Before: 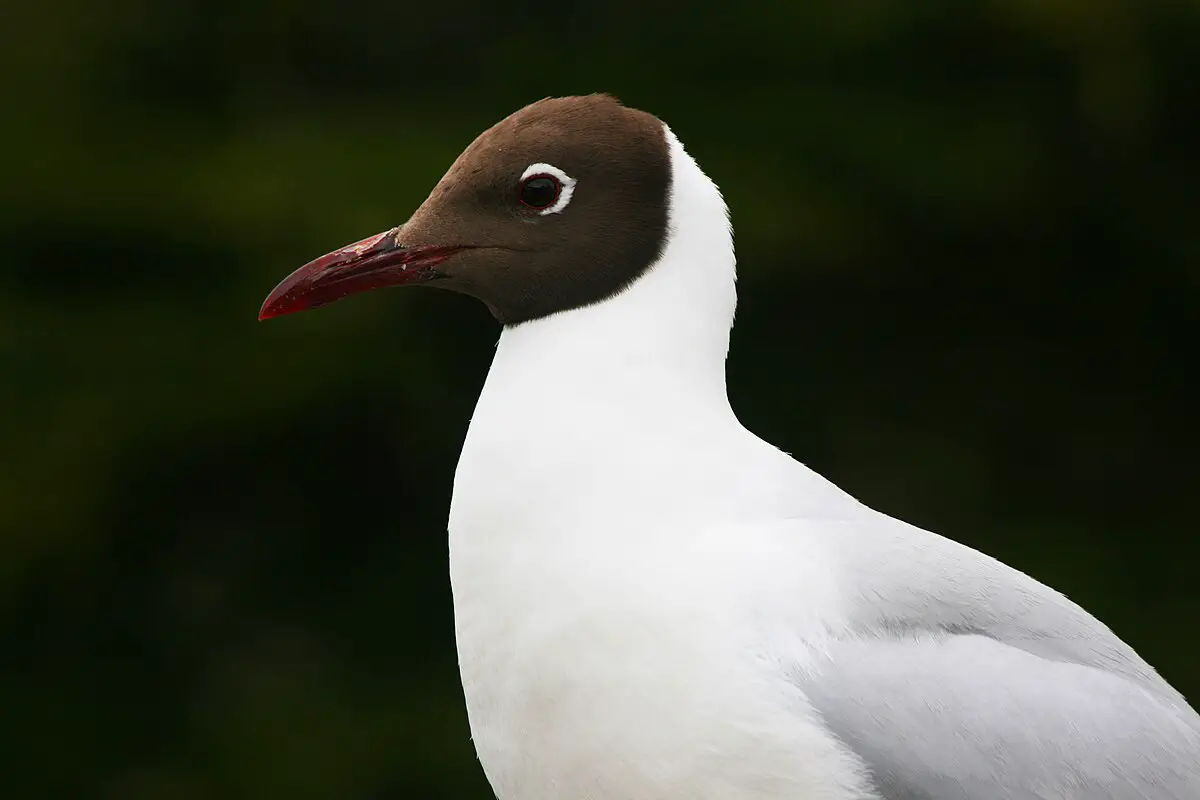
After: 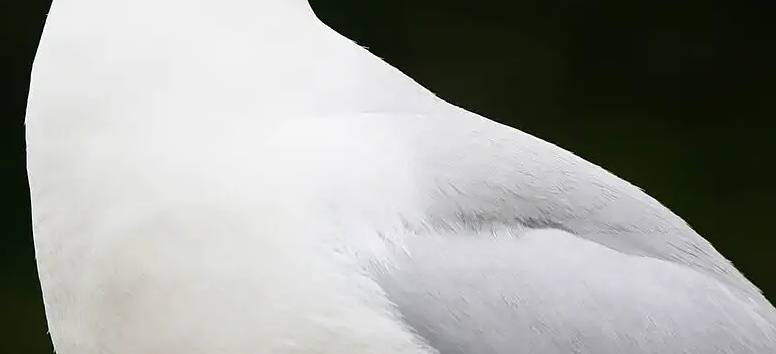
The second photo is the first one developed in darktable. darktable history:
crop and rotate: left 35.302%, top 50.762%, bottom 4.881%
contrast equalizer: y [[0.509, 0.514, 0.523, 0.542, 0.578, 0.603], [0.5 ×6], [0.509, 0.514, 0.523, 0.542, 0.578, 0.603], [0.001, 0.002, 0.003, 0.005, 0.01, 0.013], [0.001, 0.002, 0.003, 0.005, 0.01, 0.013]]
